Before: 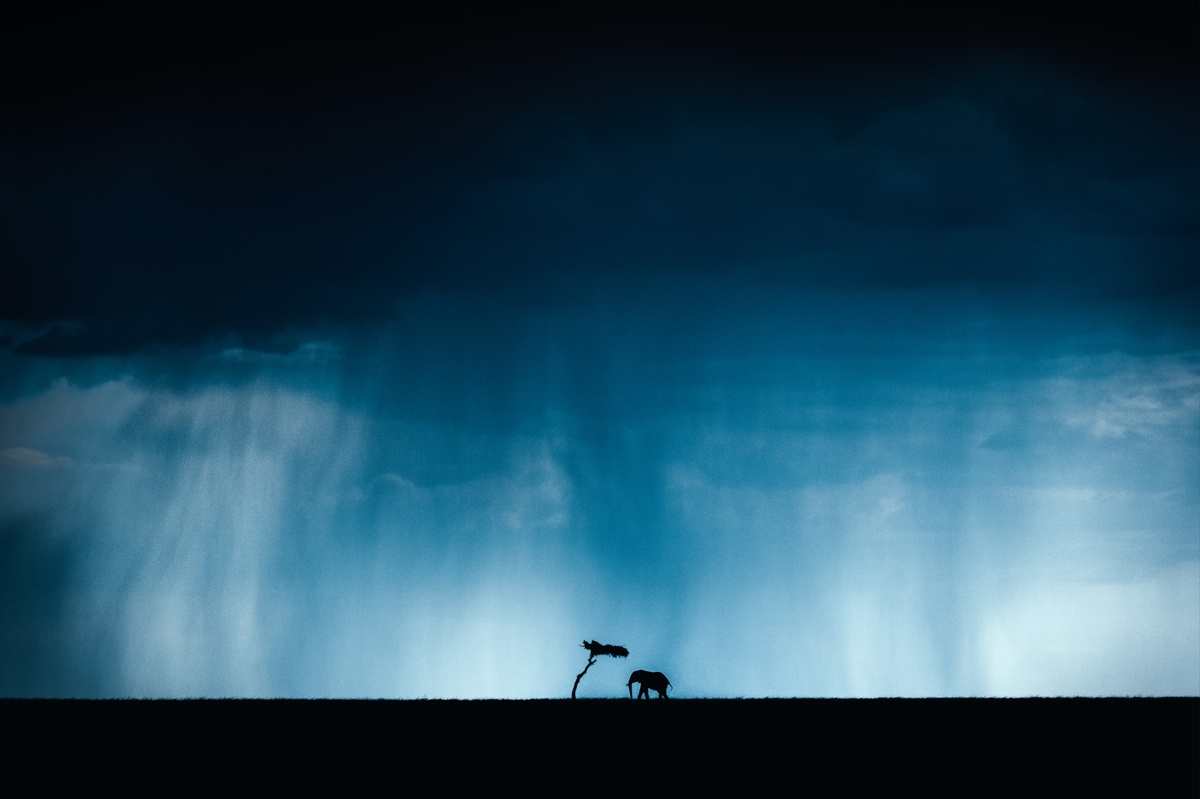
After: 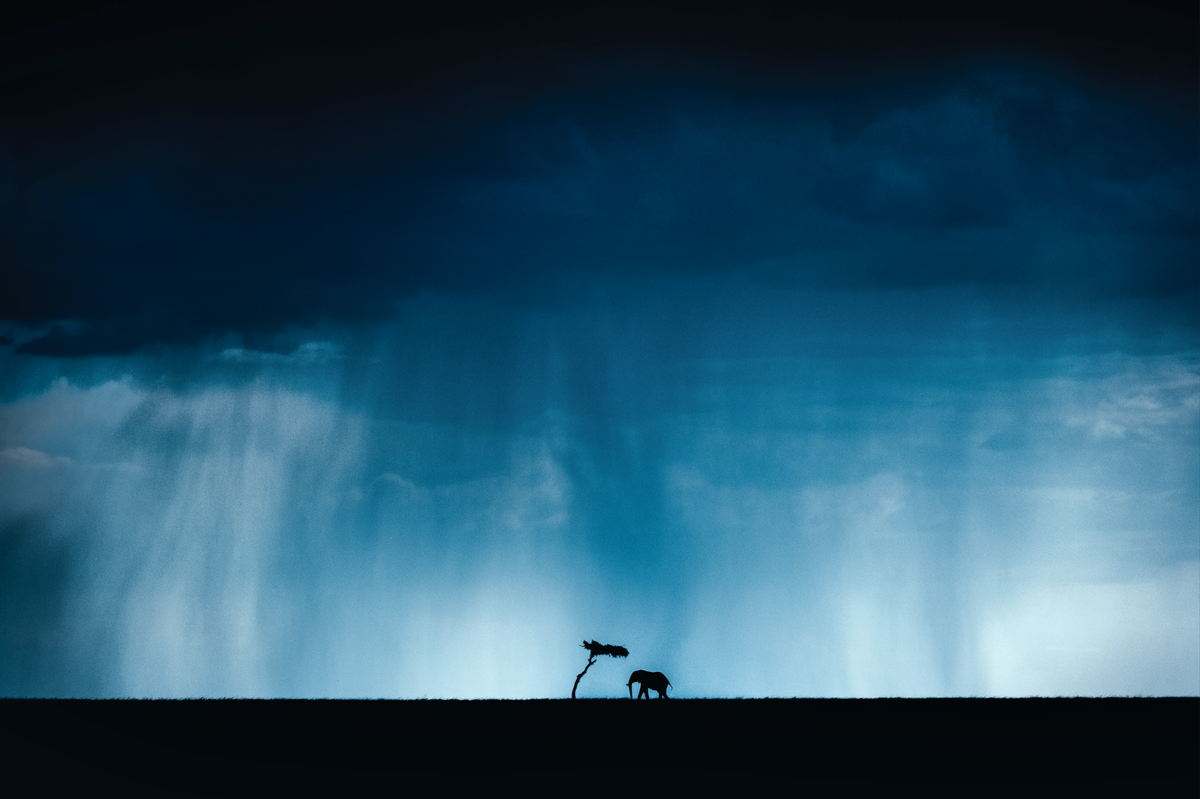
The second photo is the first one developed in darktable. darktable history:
exposure: exposure -0.01 EV, compensate highlight preservation false
shadows and highlights: soften with gaussian
